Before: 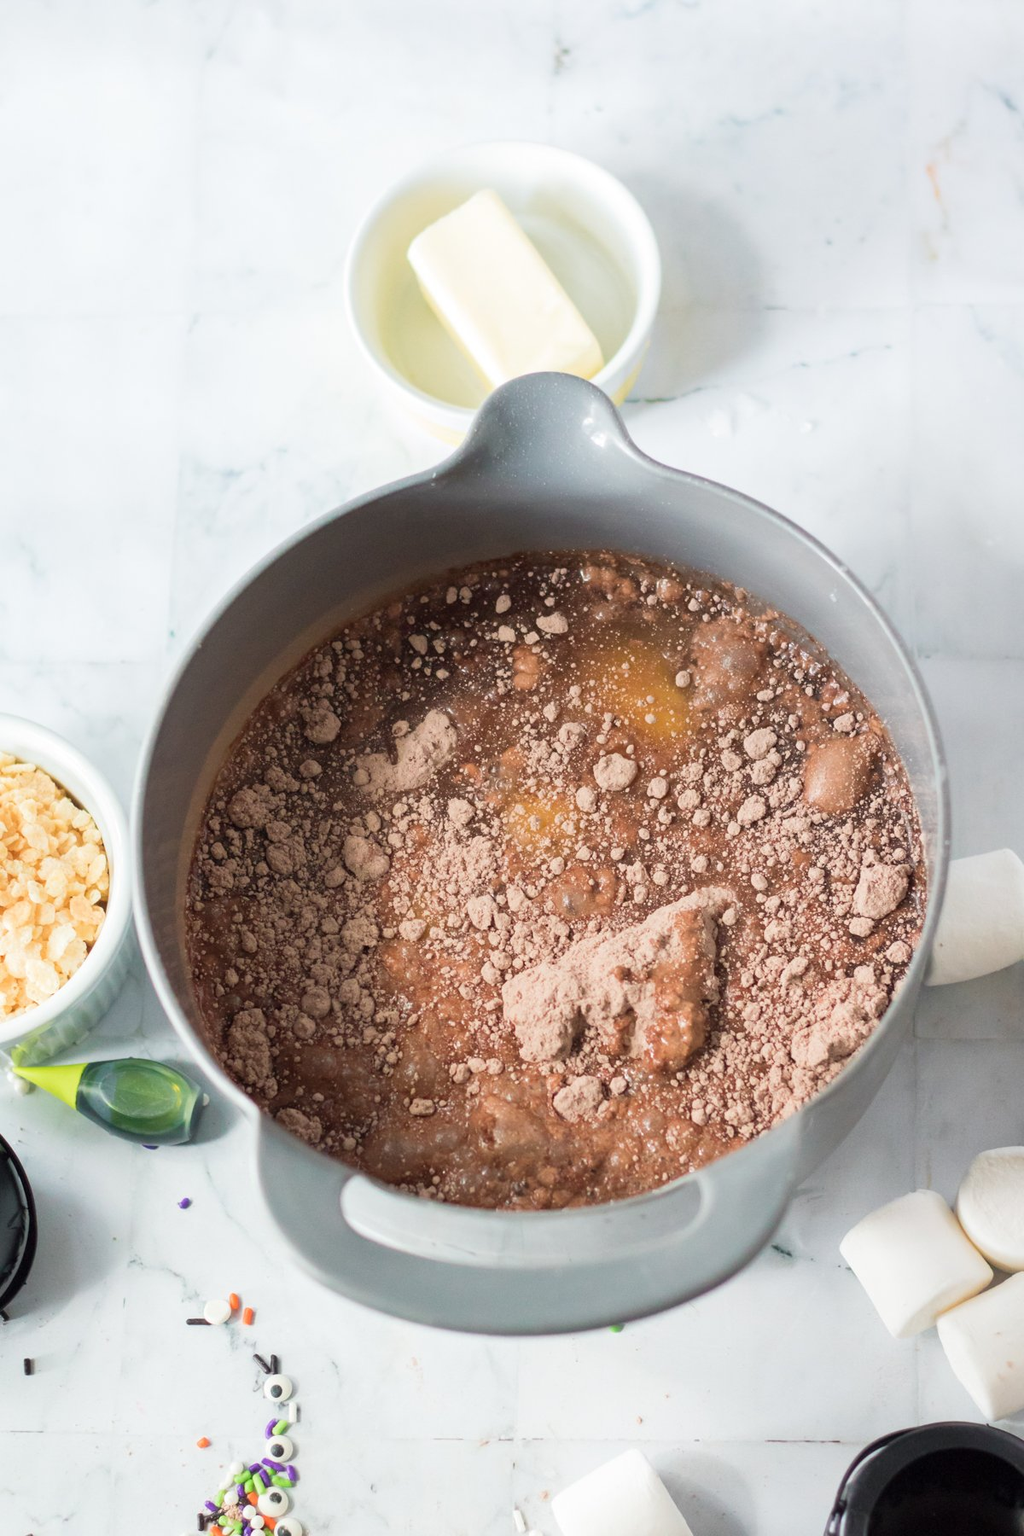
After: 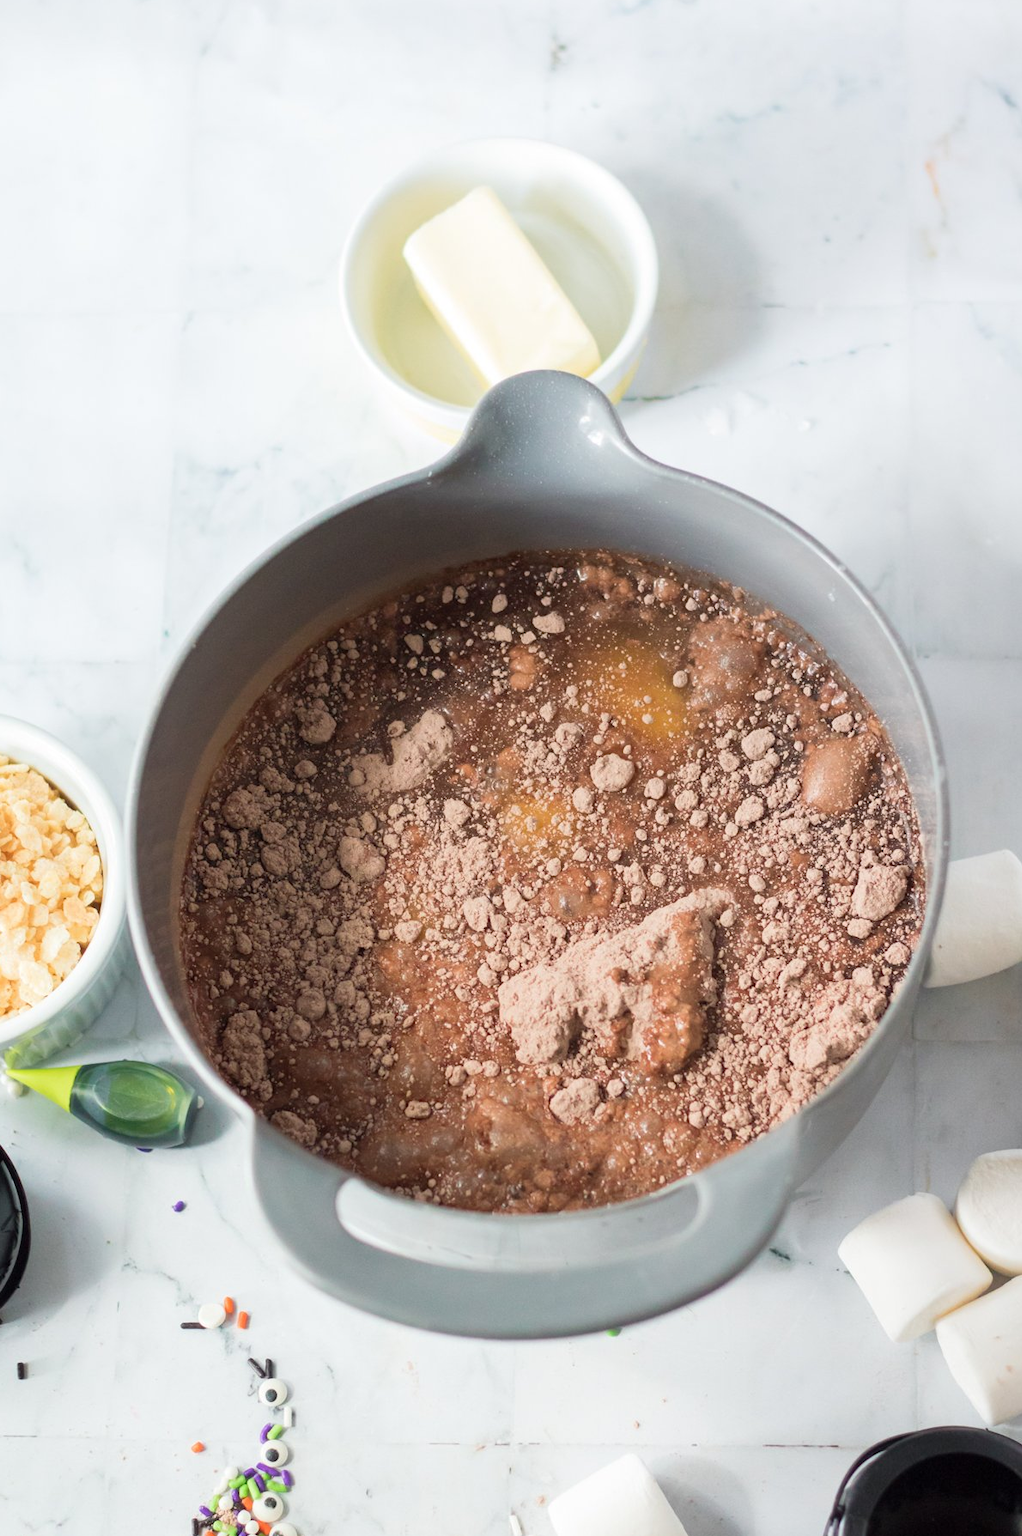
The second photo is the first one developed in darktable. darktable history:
crop and rotate: left 0.726%, top 0.303%, bottom 0.302%
